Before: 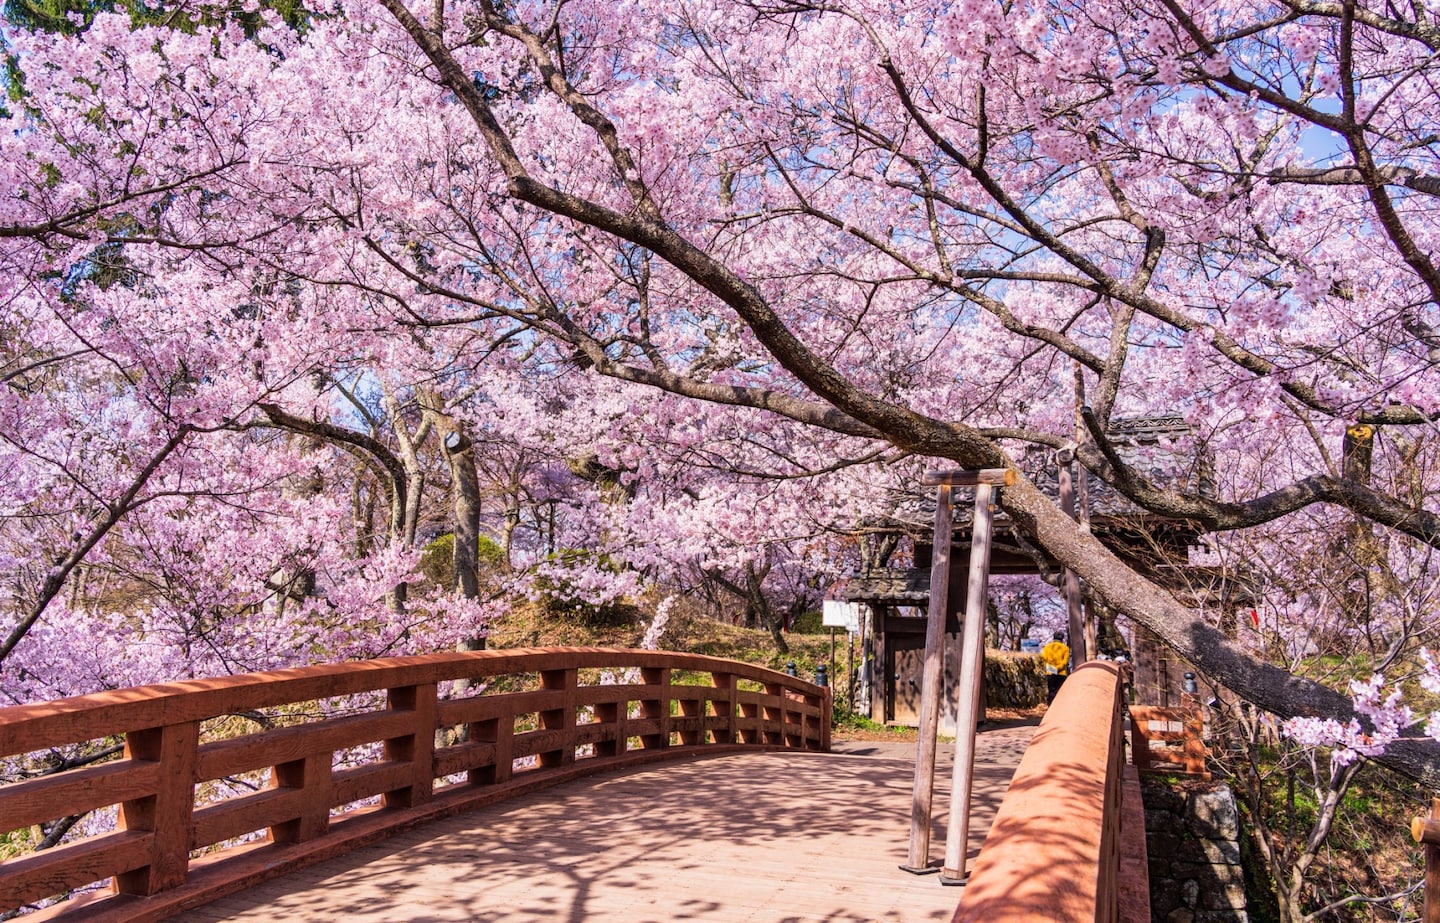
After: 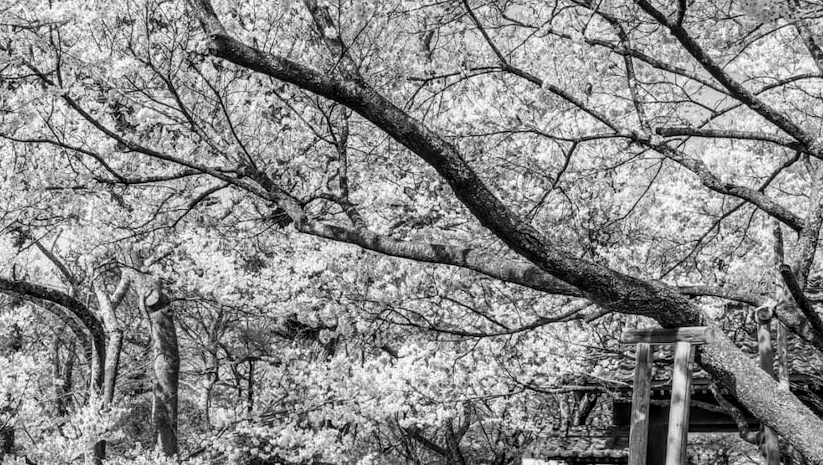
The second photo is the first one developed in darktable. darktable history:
crop: left 20.932%, top 15.471%, right 21.848%, bottom 34.081%
monochrome: on, module defaults
contrast brightness saturation: contrast 0.08, saturation 0.02
local contrast: on, module defaults
